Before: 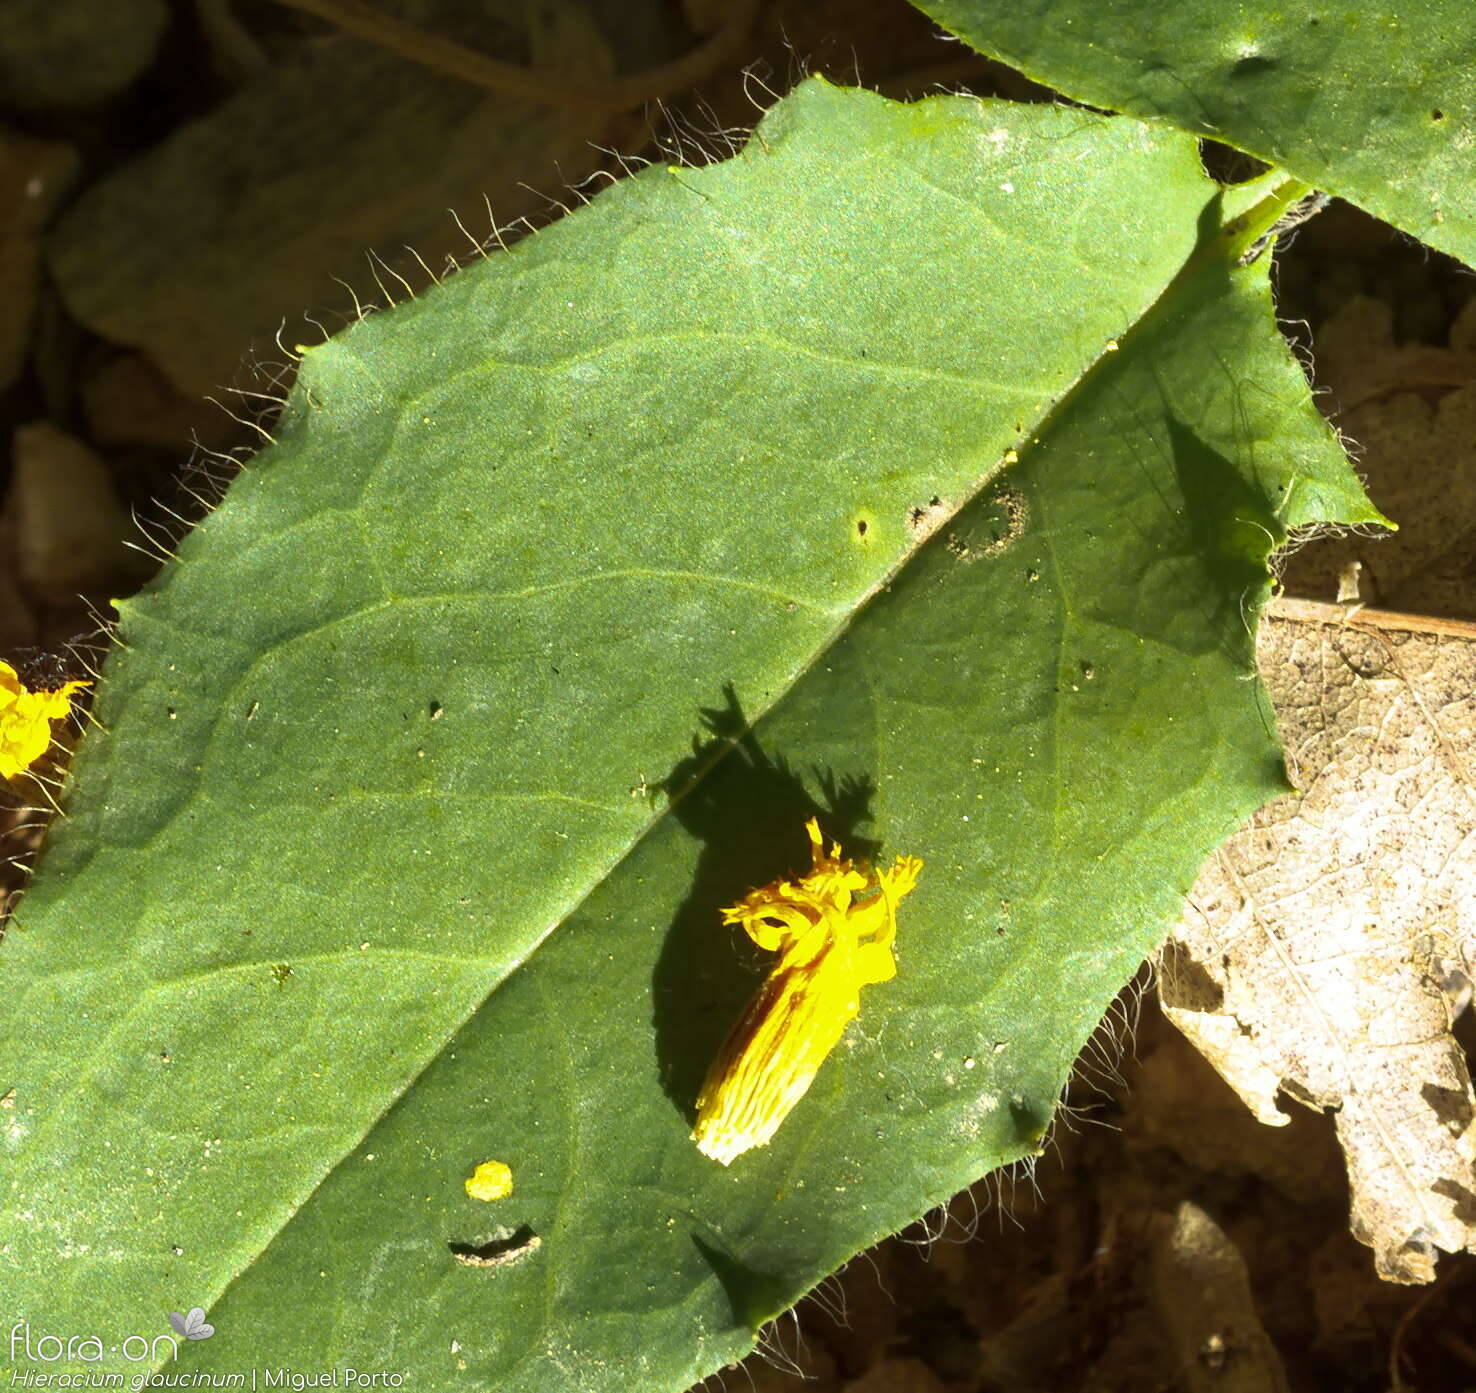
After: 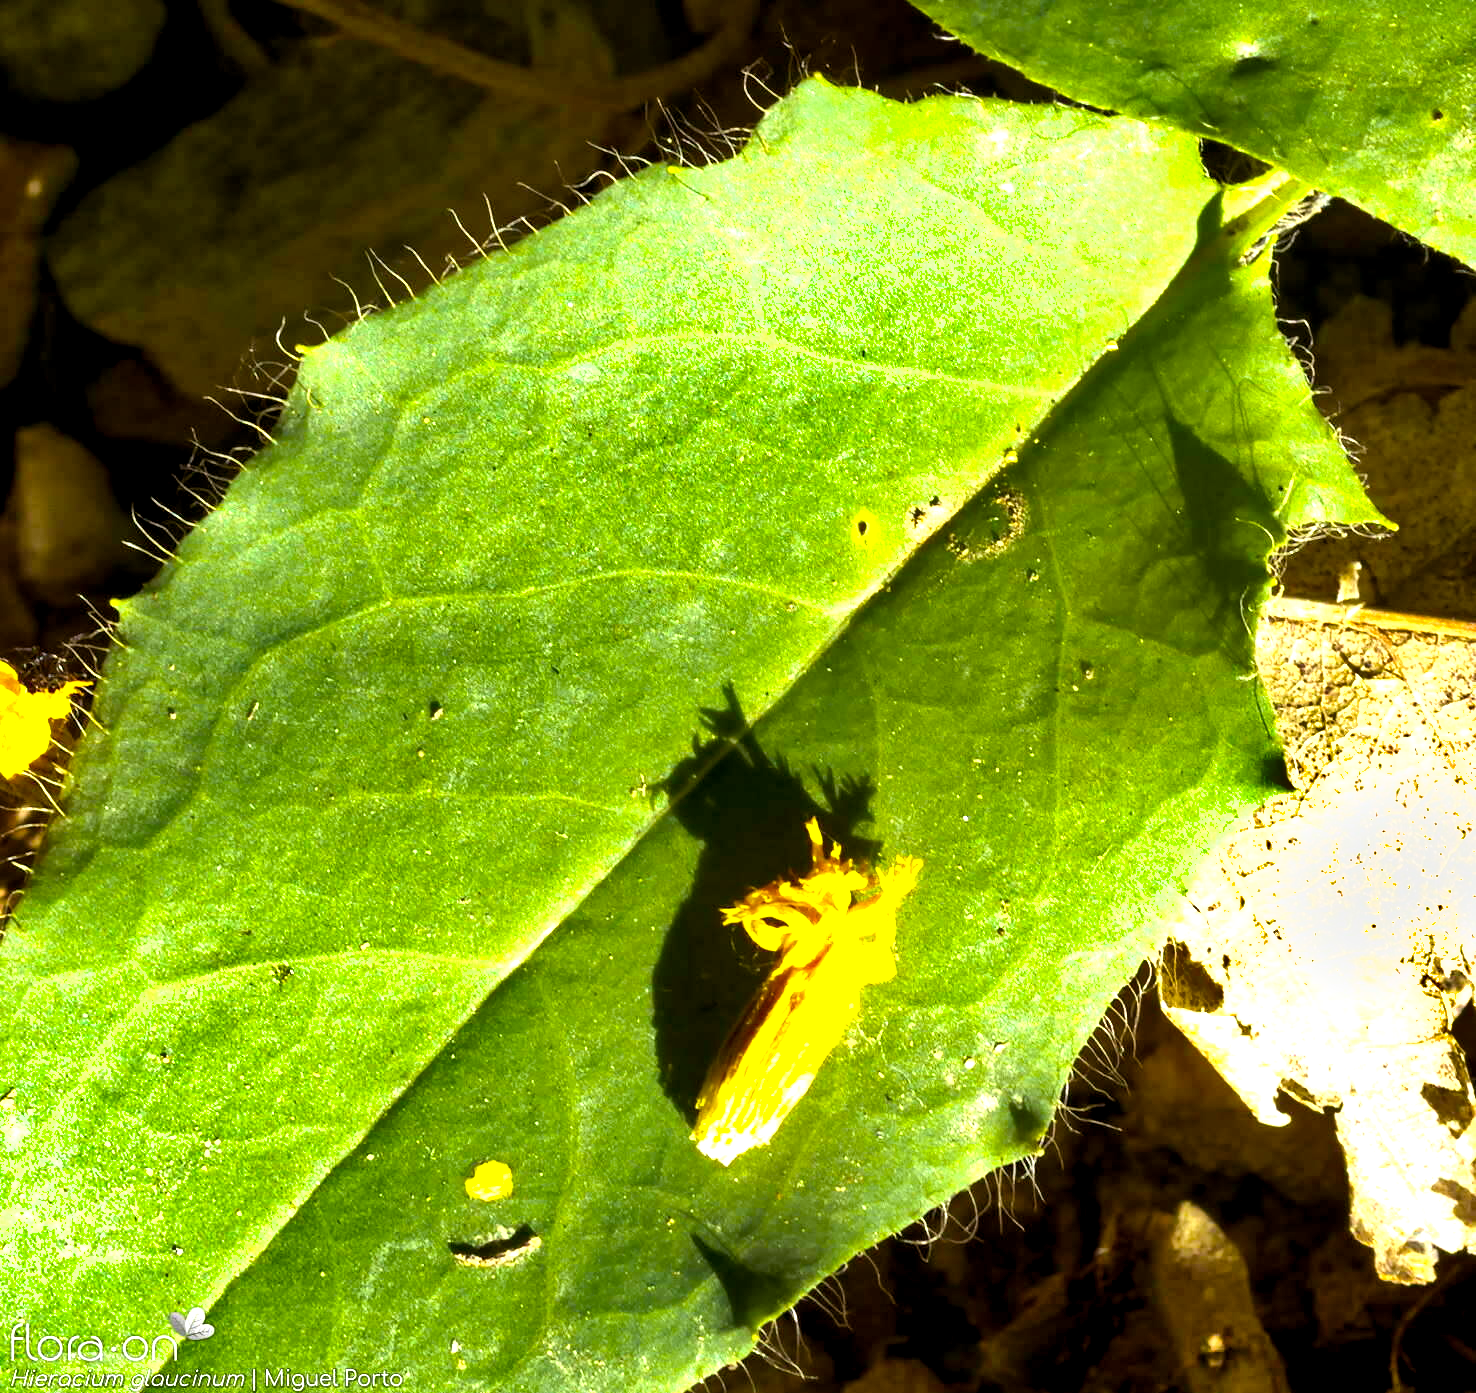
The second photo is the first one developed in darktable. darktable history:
tone equalizer: -8 EV -0.72 EV, -7 EV -0.697 EV, -6 EV -0.626 EV, -5 EV -0.41 EV, -3 EV 0.395 EV, -2 EV 0.6 EV, -1 EV 0.688 EV, +0 EV 0.745 EV
color balance rgb: highlights gain › luminance 17.527%, global offset › luminance -0.489%, perceptual saturation grading › global saturation 25.18%, global vibrance 15.319%
shadows and highlights: soften with gaussian
